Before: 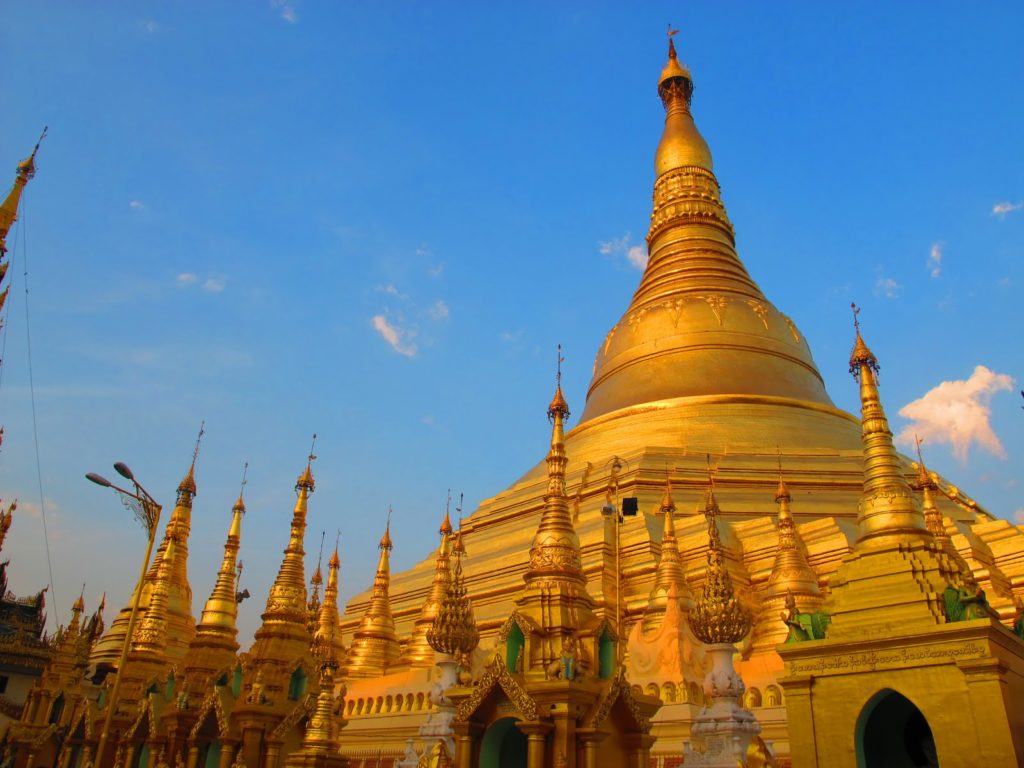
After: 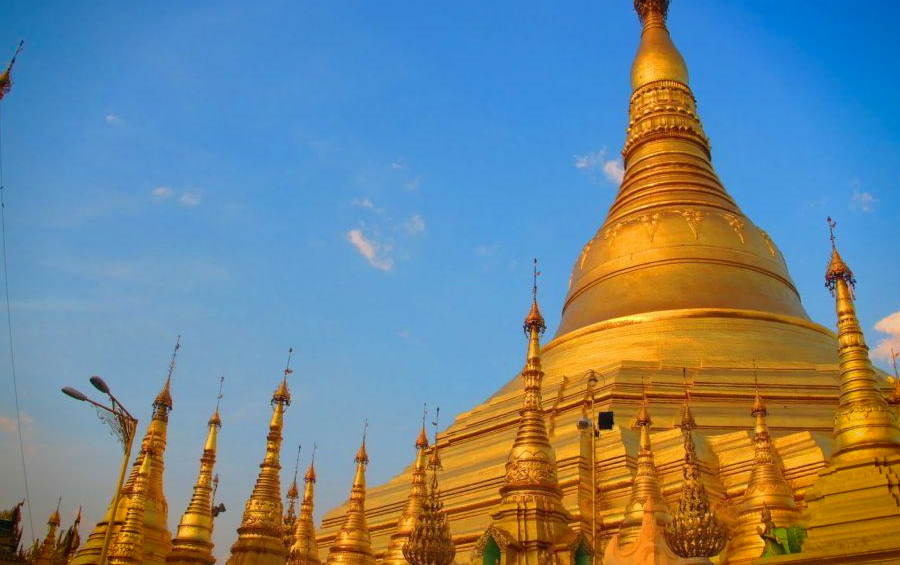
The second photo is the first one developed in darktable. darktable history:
vignetting: fall-off start 88.53%, fall-off radius 44.2%, saturation 0.376, width/height ratio 1.161
crop and rotate: left 2.425%, top 11.305%, right 9.6%, bottom 15.08%
